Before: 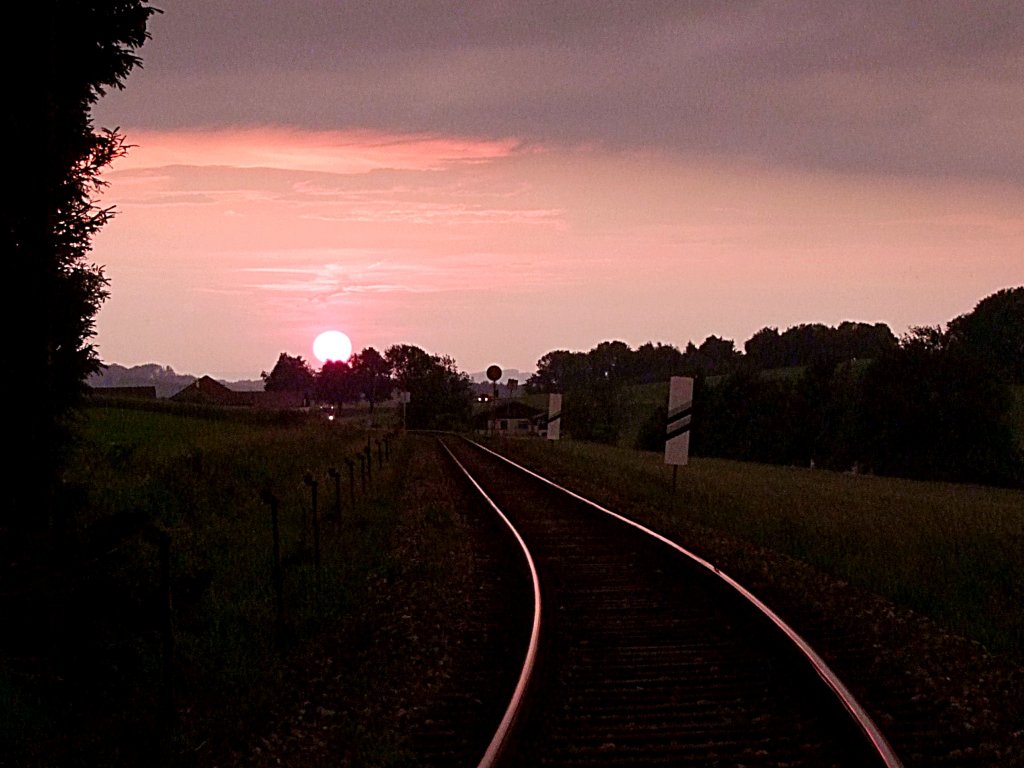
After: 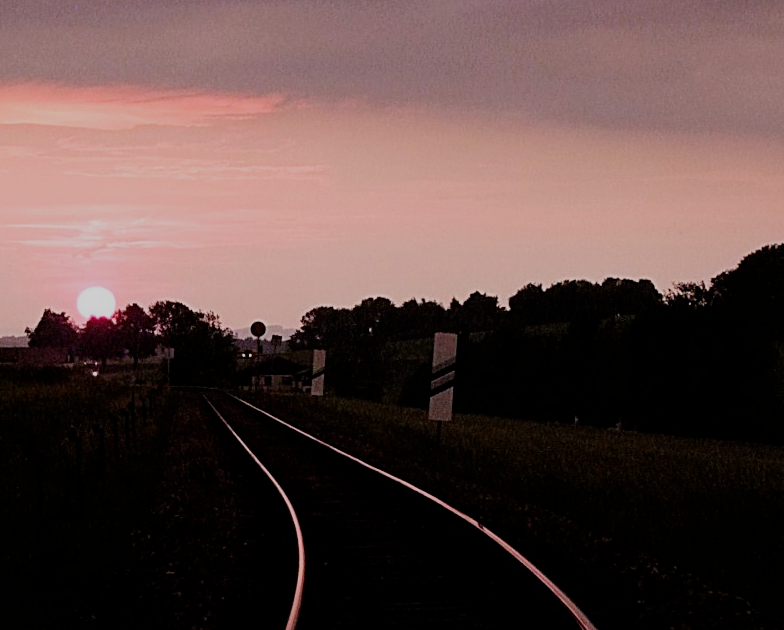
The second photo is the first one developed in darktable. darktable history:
filmic rgb: black relative exposure -6.98 EV, white relative exposure 5.63 EV, hardness 2.86
crop: left 23.095%, top 5.827%, bottom 11.854%
